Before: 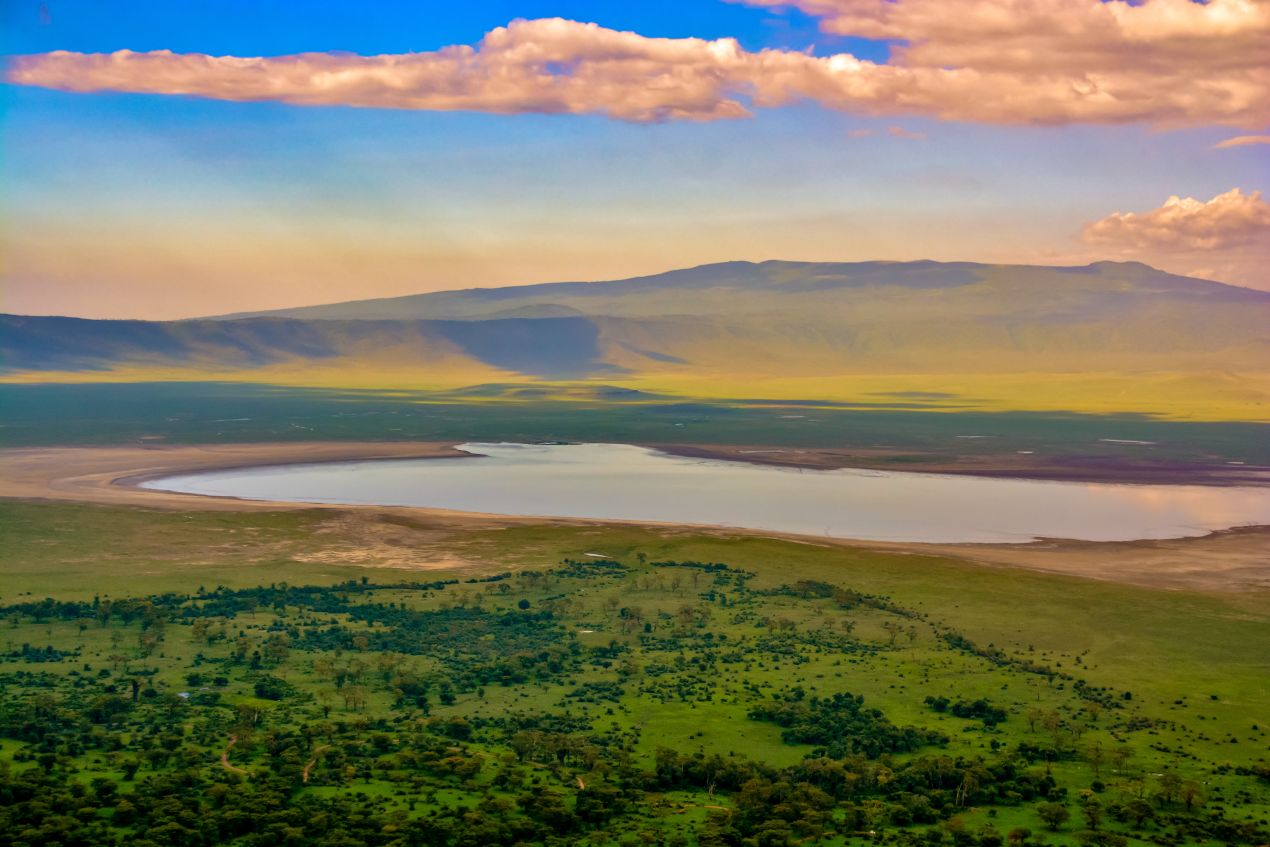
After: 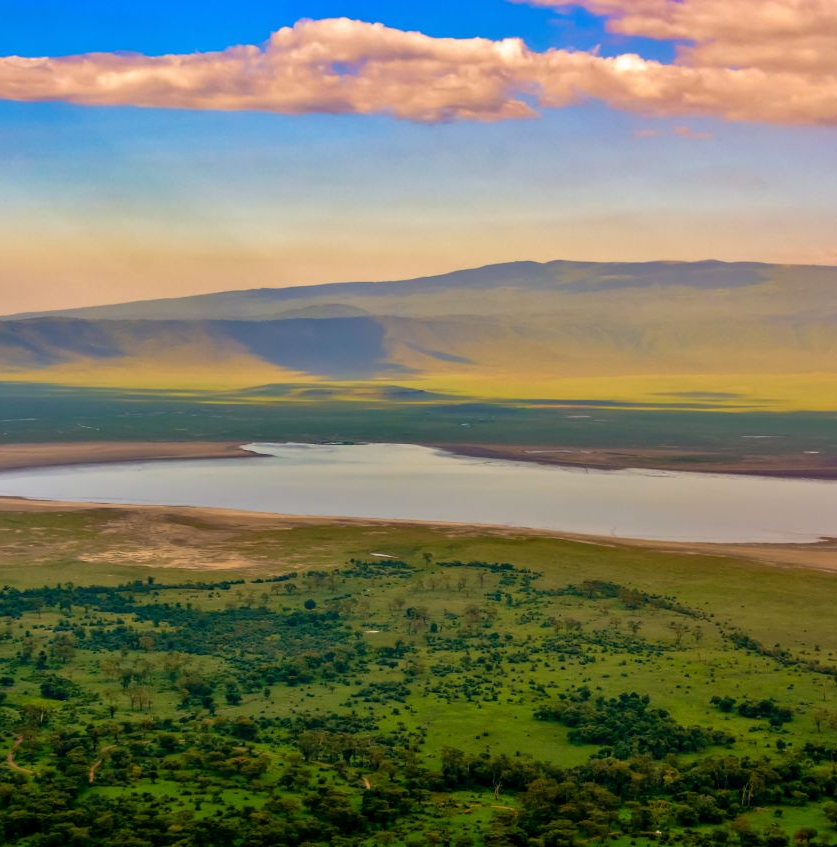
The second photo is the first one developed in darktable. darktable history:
crop: left 16.907%, right 16.598%
